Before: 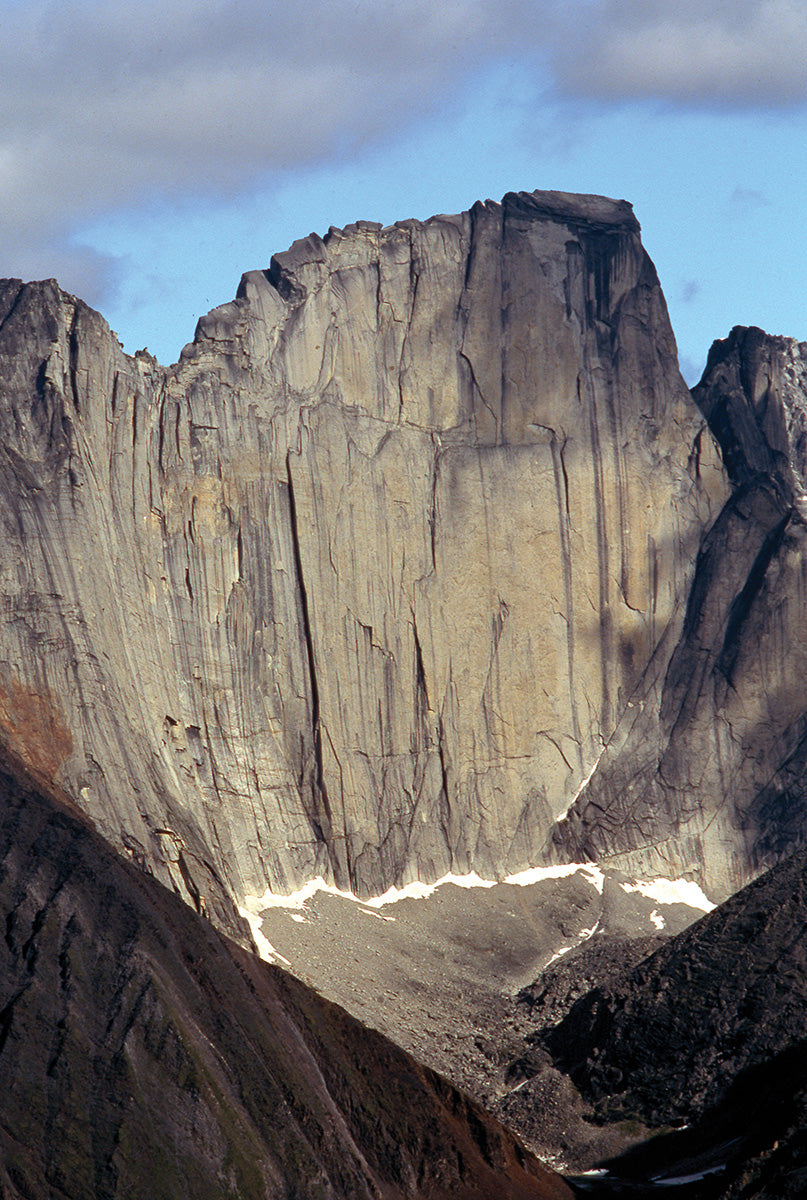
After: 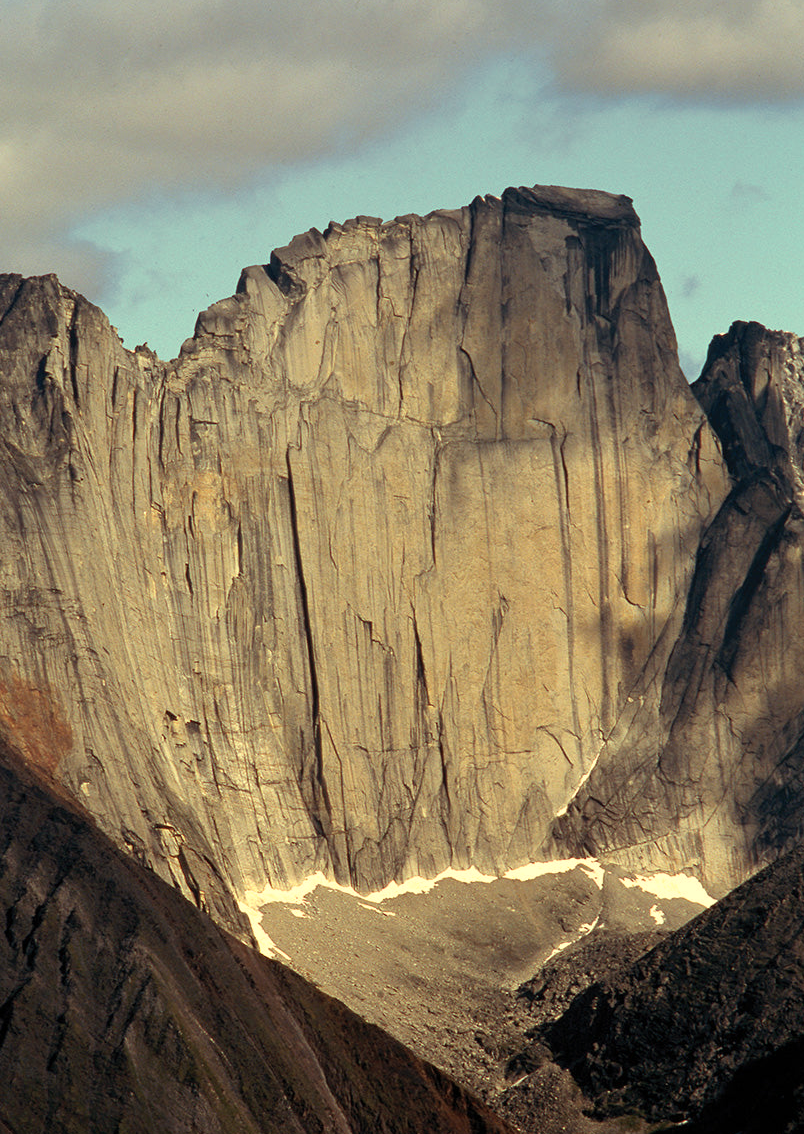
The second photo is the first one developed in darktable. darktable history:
white balance: red 1.08, blue 0.791
crop: top 0.448%, right 0.264%, bottom 5.045%
